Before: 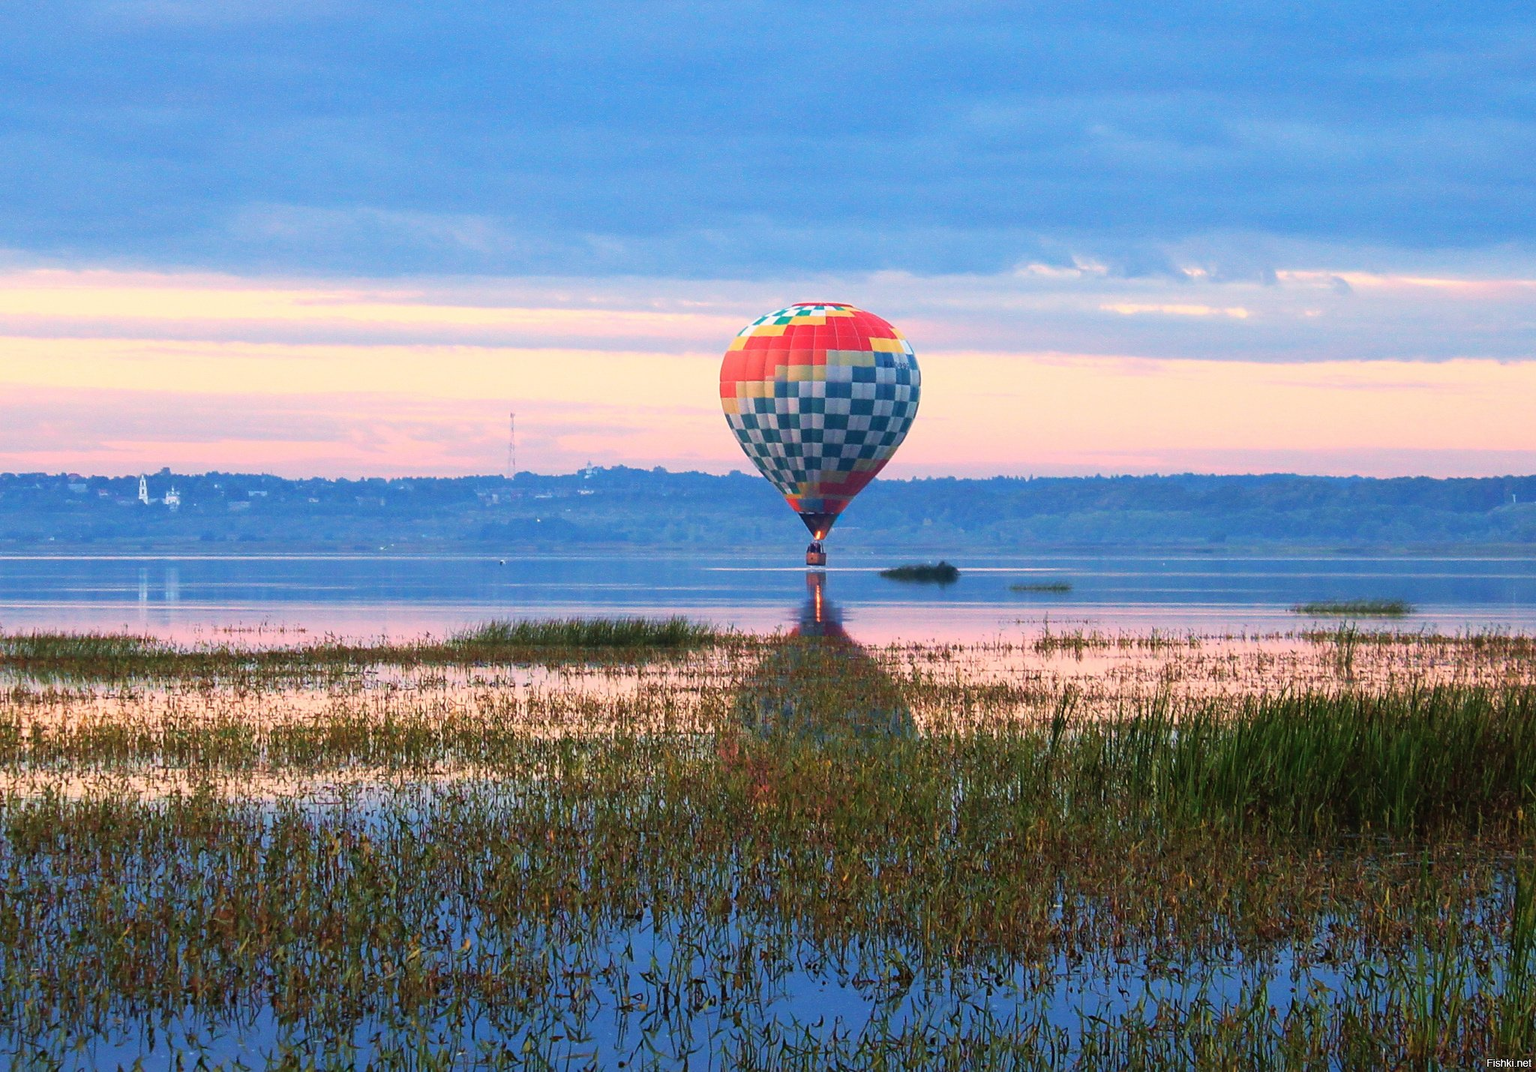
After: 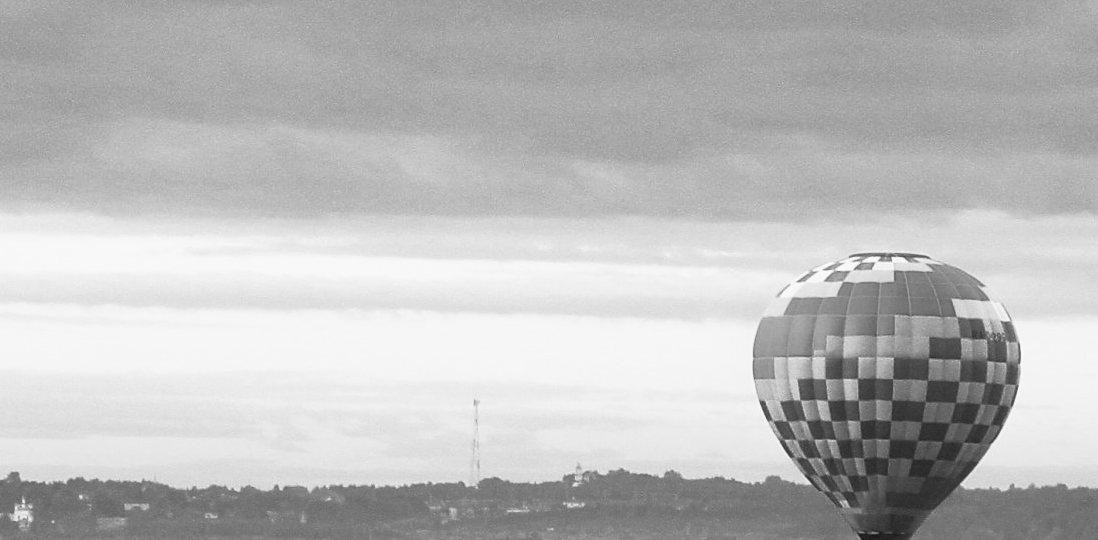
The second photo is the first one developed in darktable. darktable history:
monochrome: on, module defaults
tone equalizer: on, module defaults
bloom: size 3%, threshold 100%, strength 0%
base curve: curves: ch0 [(0, 0) (0.257, 0.25) (0.482, 0.586) (0.757, 0.871) (1, 1)]
crop: left 10.121%, top 10.631%, right 36.218%, bottom 51.526%
